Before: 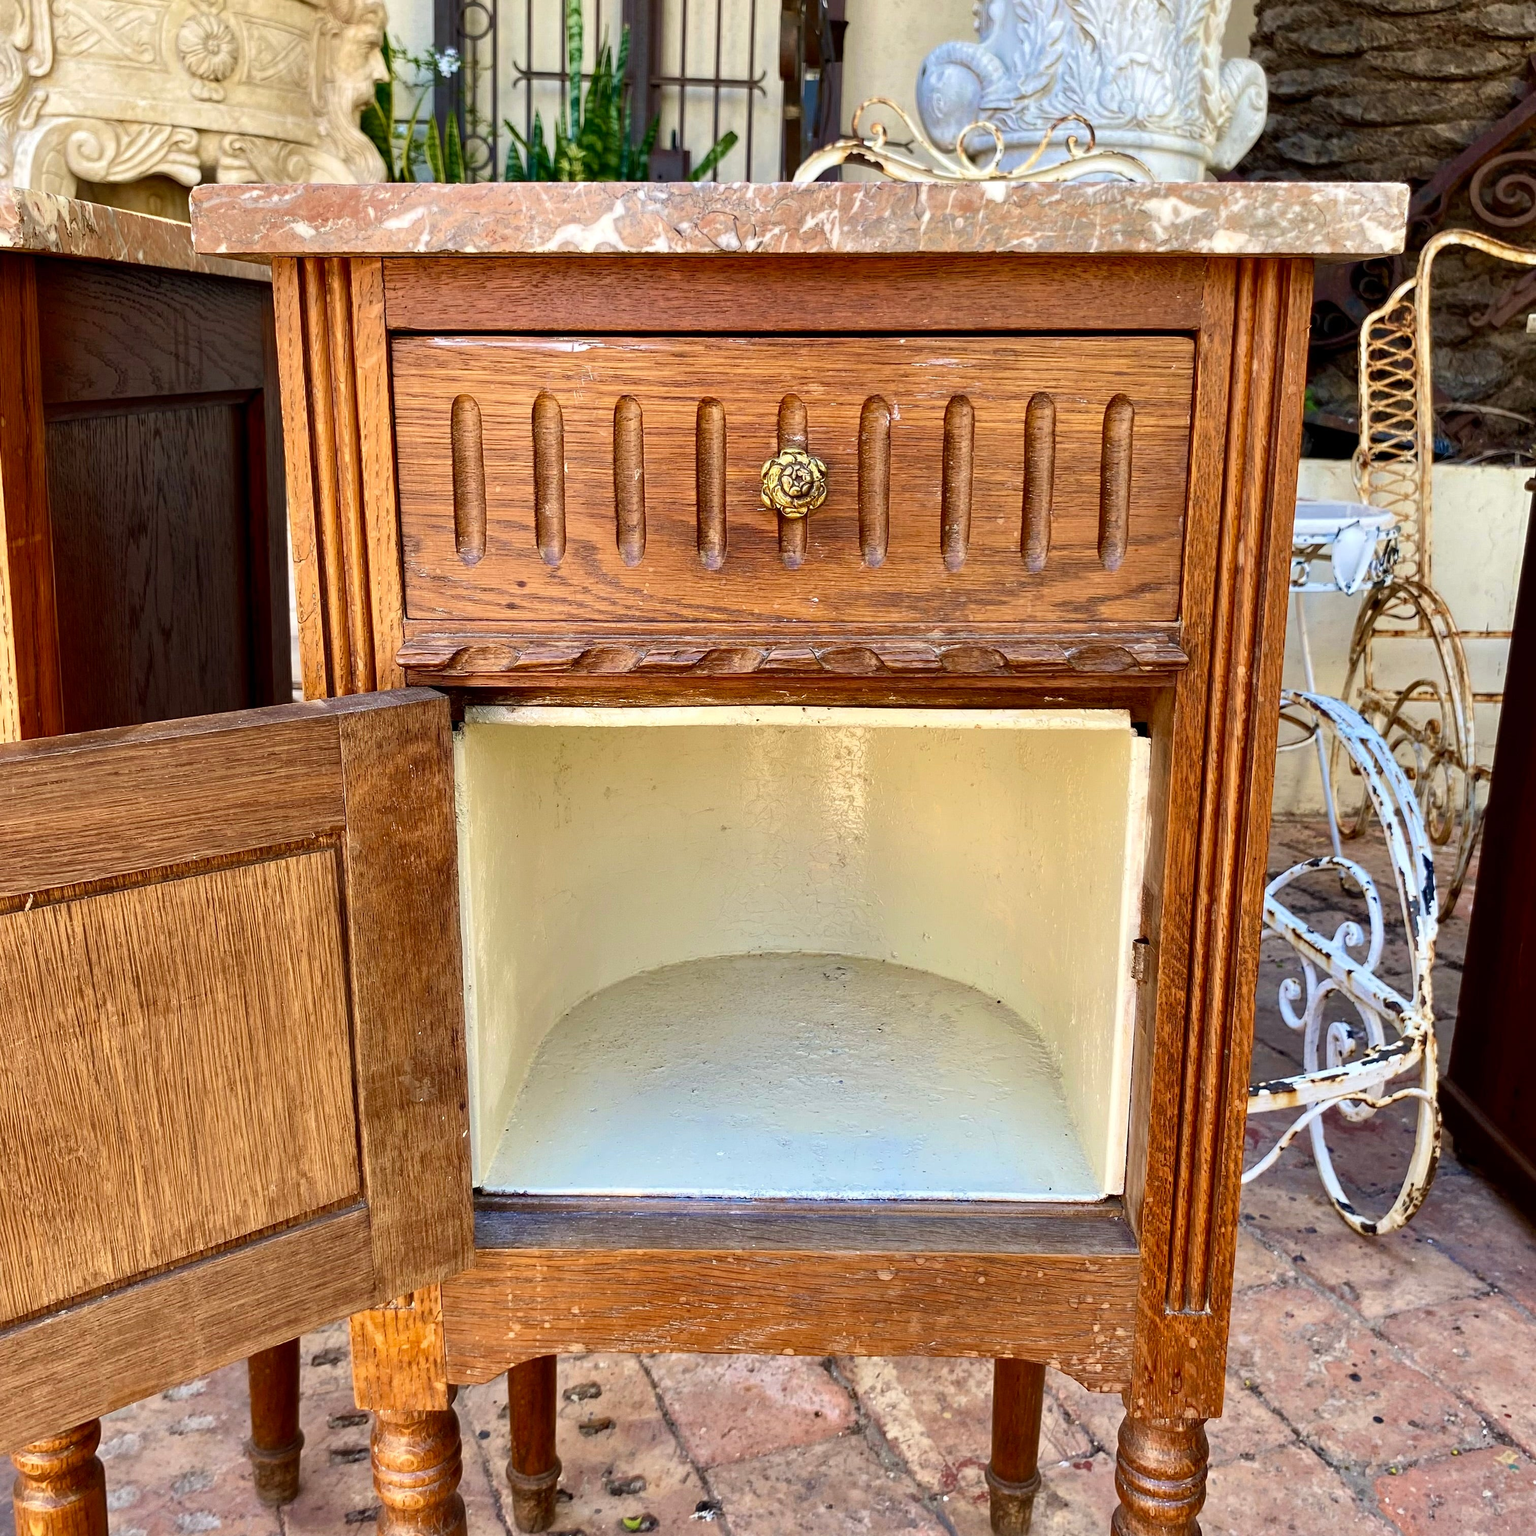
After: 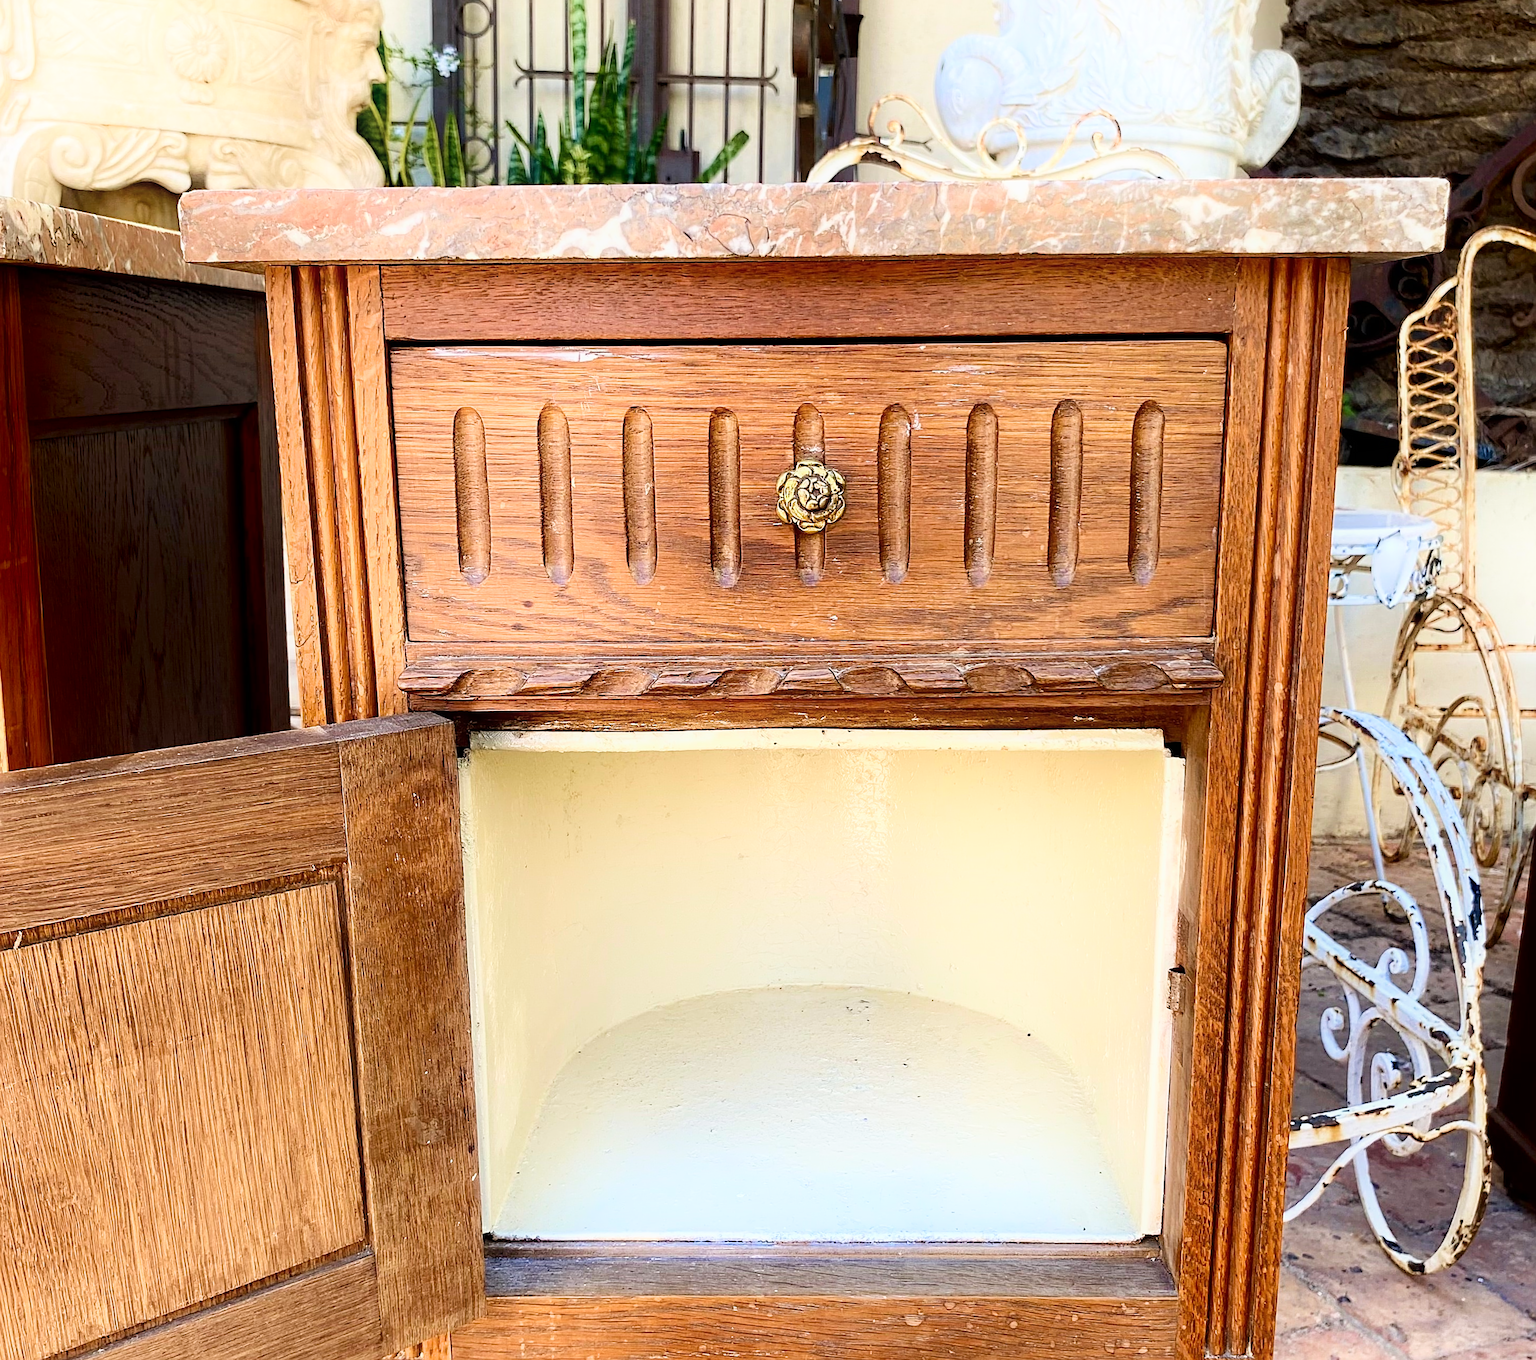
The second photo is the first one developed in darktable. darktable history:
exposure: exposure 0.379 EV, compensate highlight preservation false
crop and rotate: angle 0.51°, left 0.432%, right 2.702%, bottom 14.175%
shadows and highlights: shadows -53.96, highlights 85.33, soften with gaussian
filmic rgb: black relative exposure -11.32 EV, white relative exposure 3.24 EV, hardness 6.8
sharpen: on, module defaults
